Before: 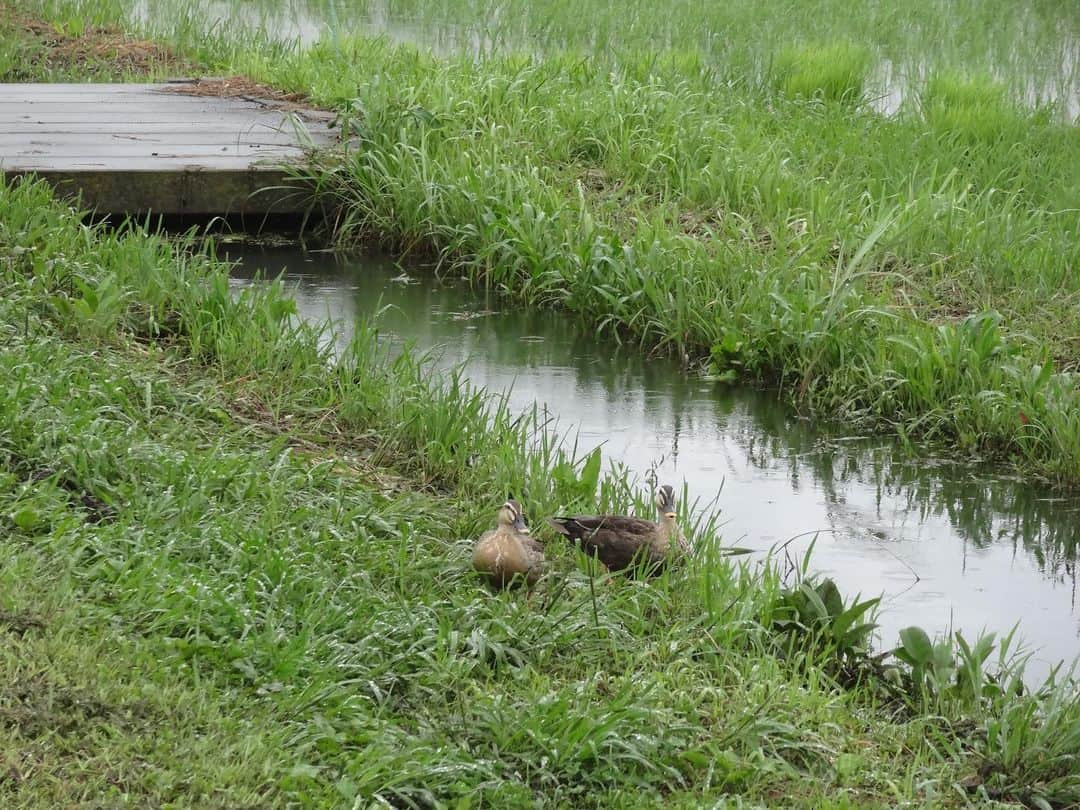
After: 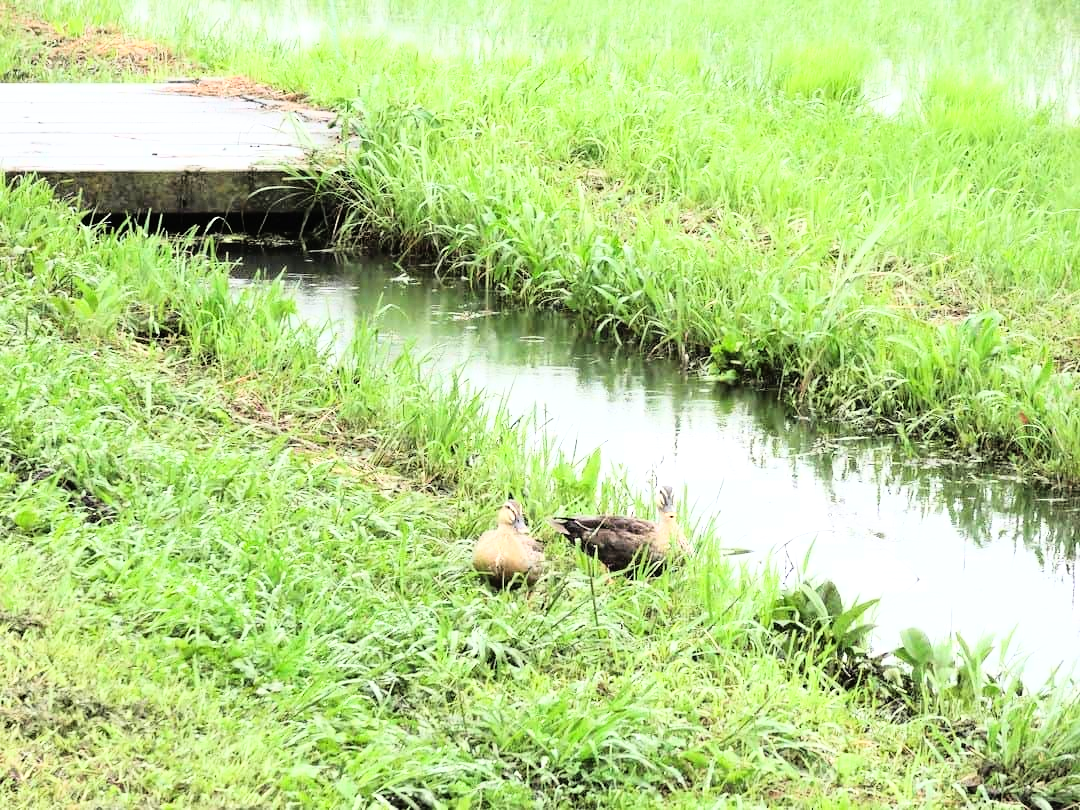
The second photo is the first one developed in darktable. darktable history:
tone equalizer: -8 EV -0.711 EV, -7 EV -0.733 EV, -6 EV -0.6 EV, -5 EV -0.395 EV, -3 EV 0.394 EV, -2 EV 0.6 EV, -1 EV 0.687 EV, +0 EV 0.731 EV
base curve: curves: ch0 [(0, 0) (0.012, 0.01) (0.073, 0.168) (0.31, 0.711) (0.645, 0.957) (1, 1)]
